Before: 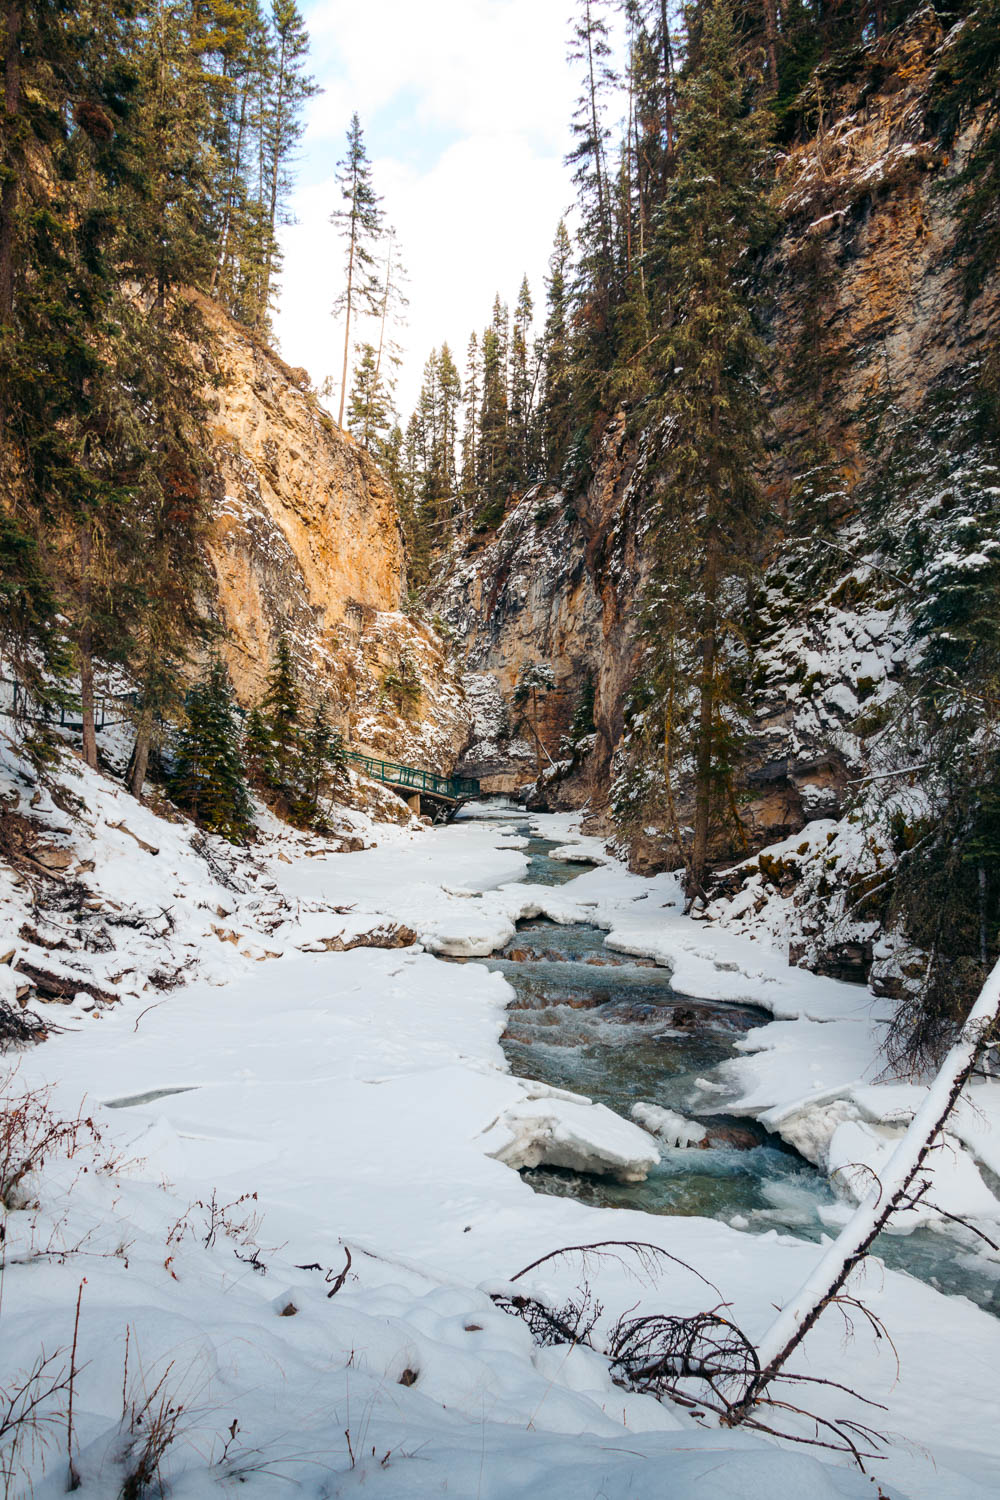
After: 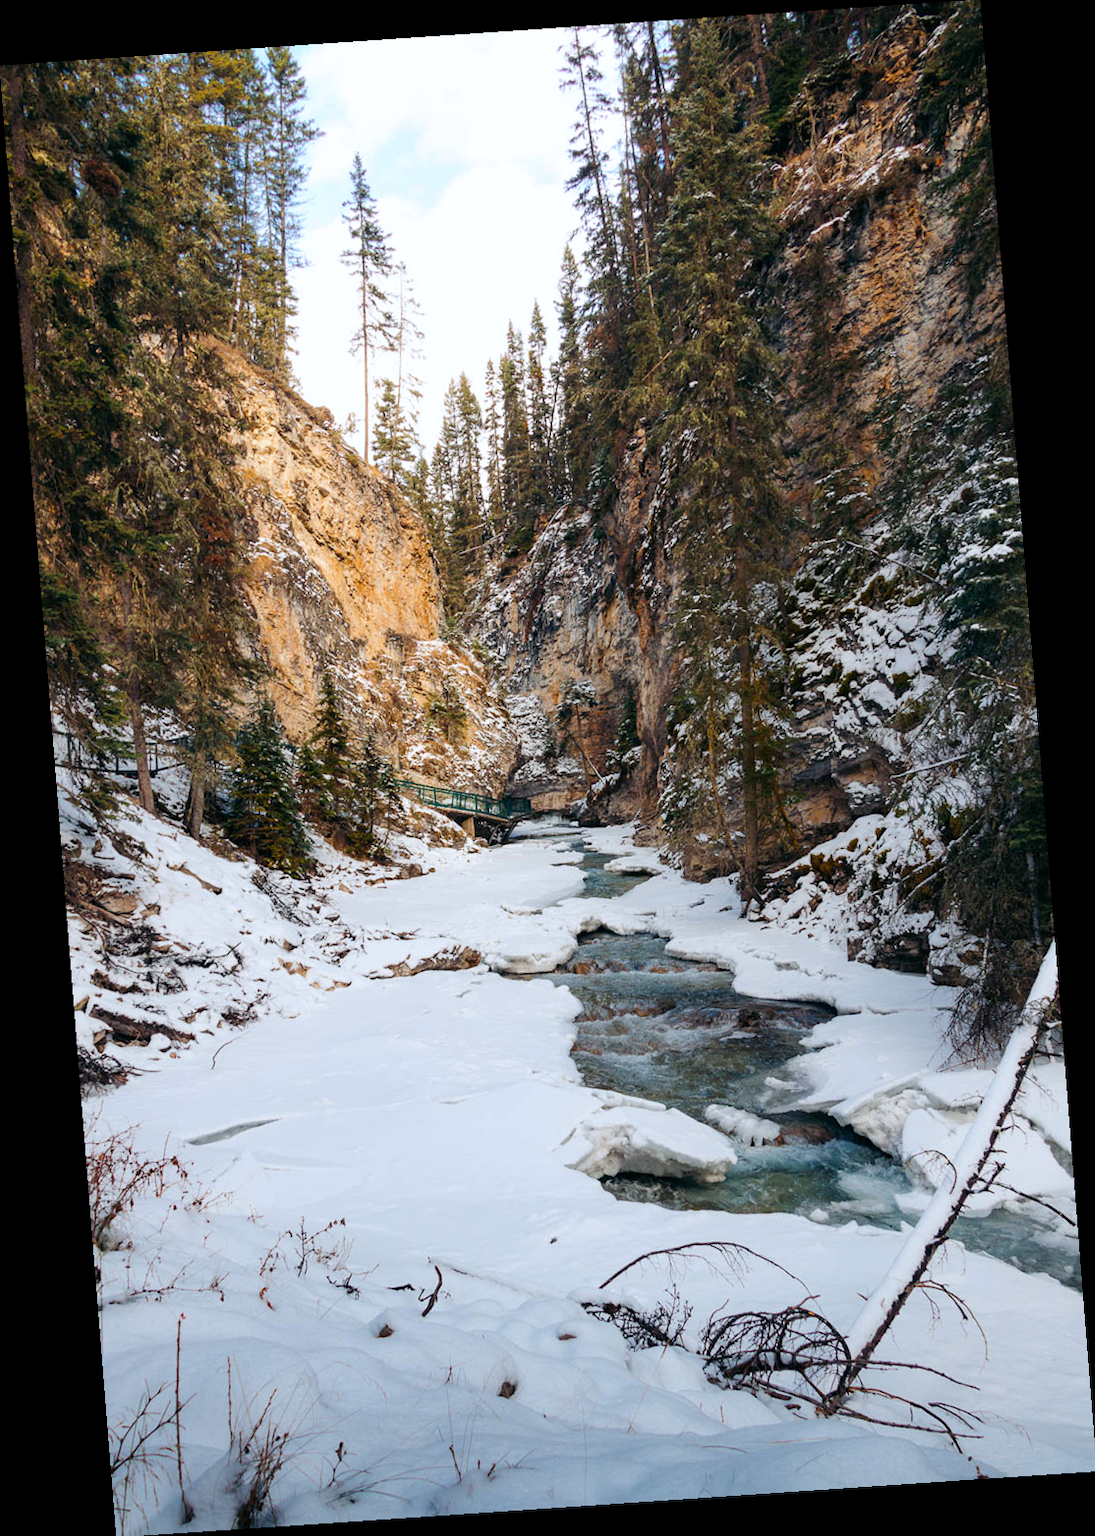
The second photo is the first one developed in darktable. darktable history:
white balance: red 0.983, blue 1.036
rotate and perspective: rotation -4.2°, shear 0.006, automatic cropping off
